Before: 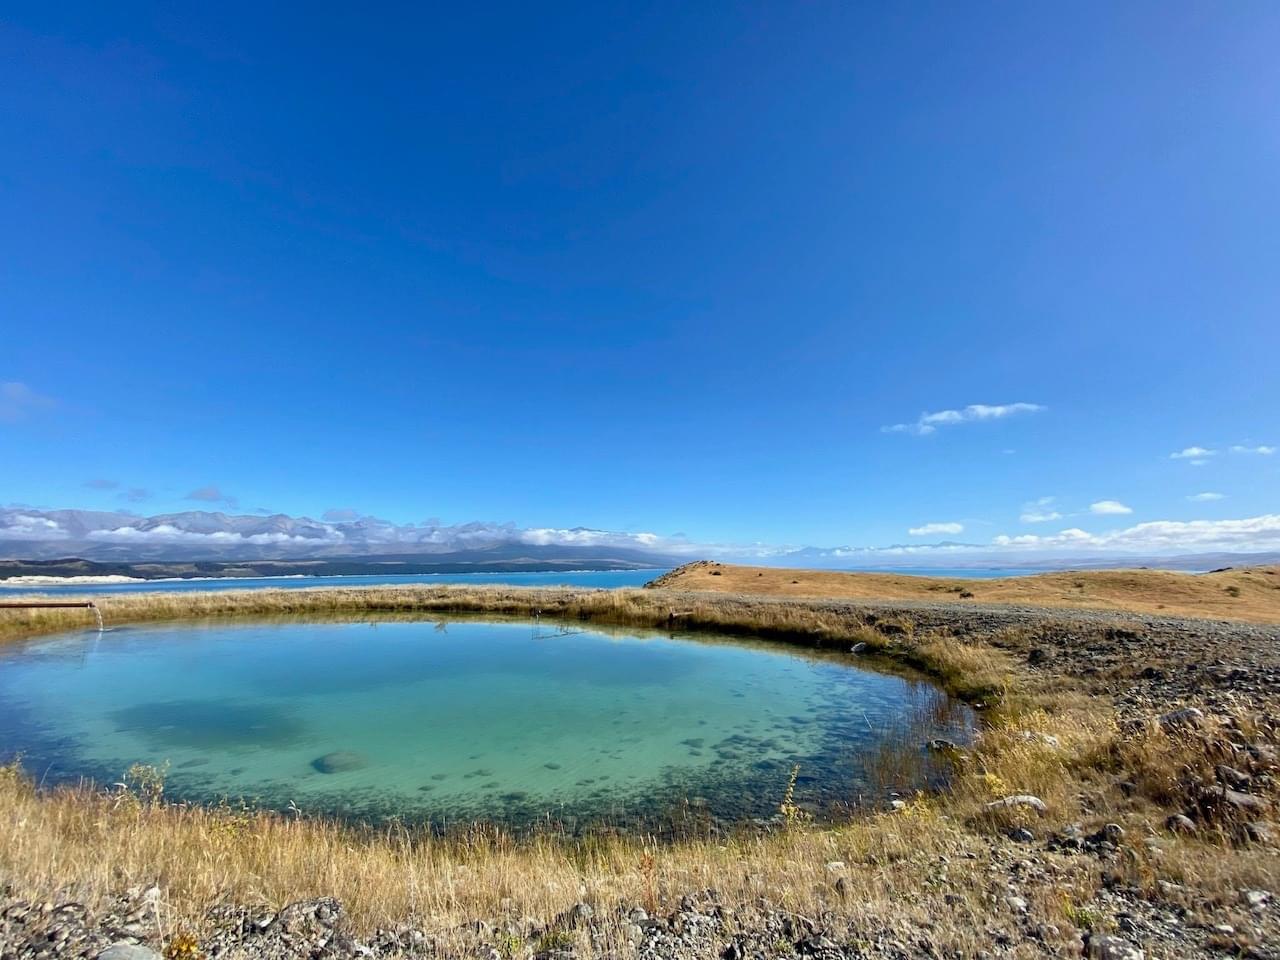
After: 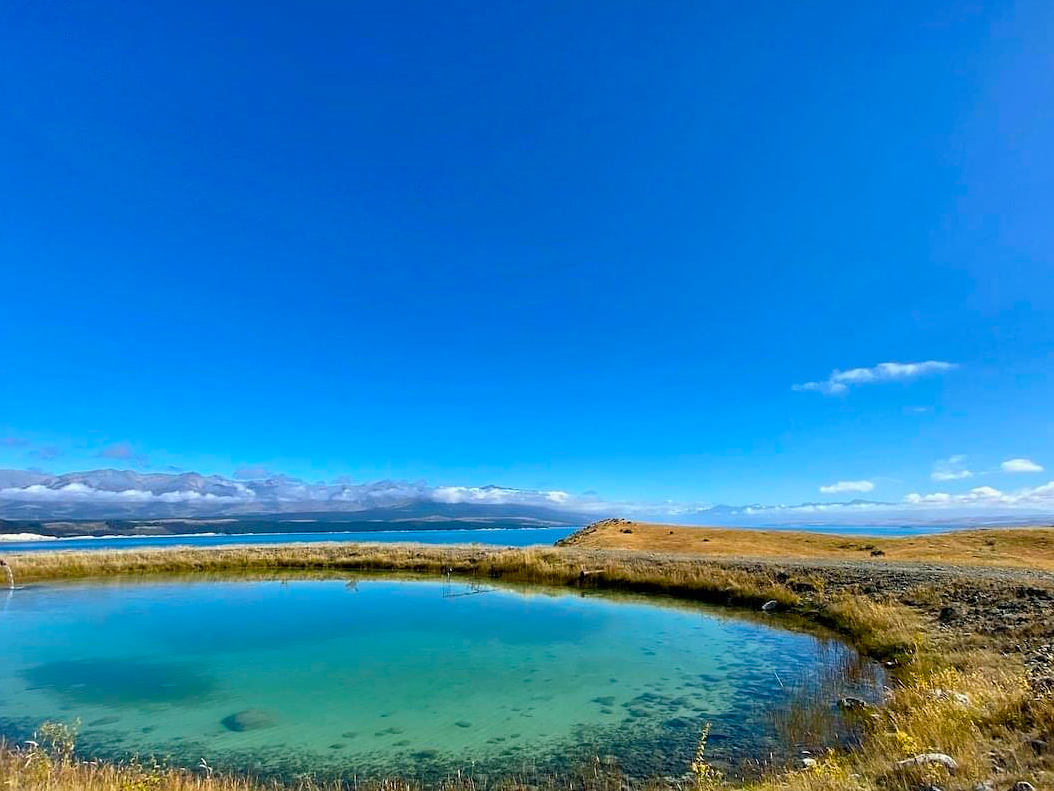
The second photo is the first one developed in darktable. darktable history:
color balance rgb: shadows lift › chroma 2.016%, shadows lift › hue 137.37°, perceptual saturation grading › global saturation 24.9%, global vibrance 20%
sharpen: radius 0.997
crop and rotate: left 7.025%, top 4.423%, right 10.578%, bottom 13.087%
shadows and highlights: low approximation 0.01, soften with gaussian
